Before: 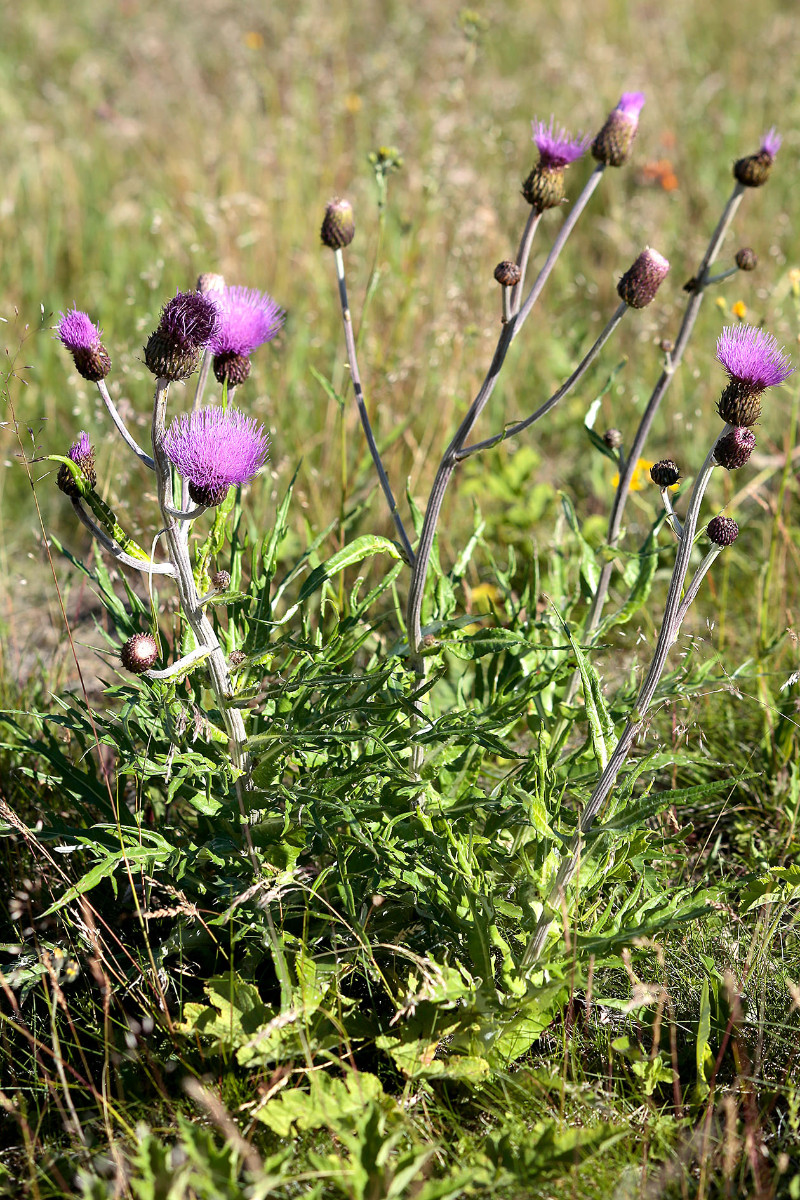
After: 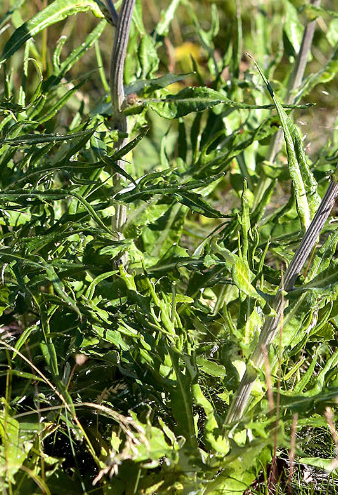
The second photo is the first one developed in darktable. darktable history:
crop: left 37.229%, top 45.125%, right 20.505%, bottom 13.585%
